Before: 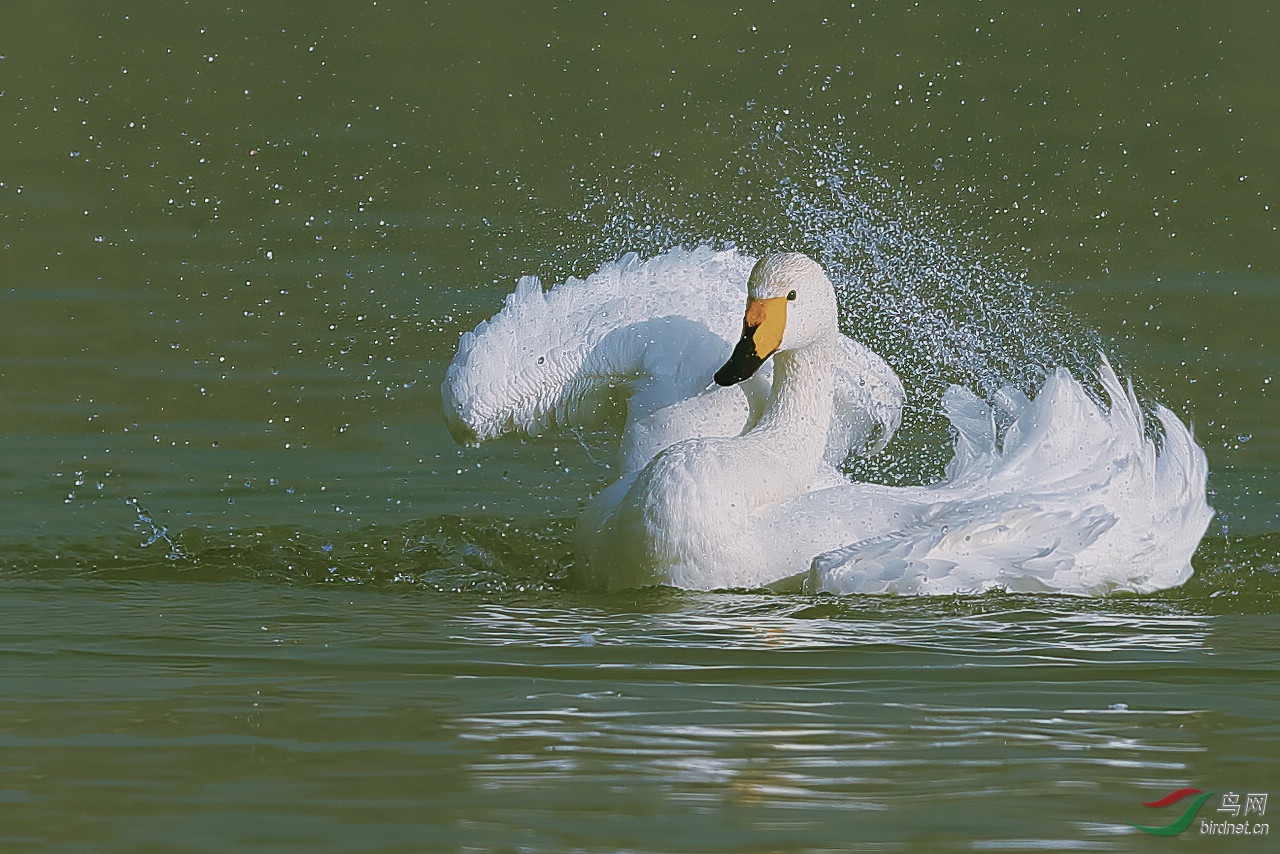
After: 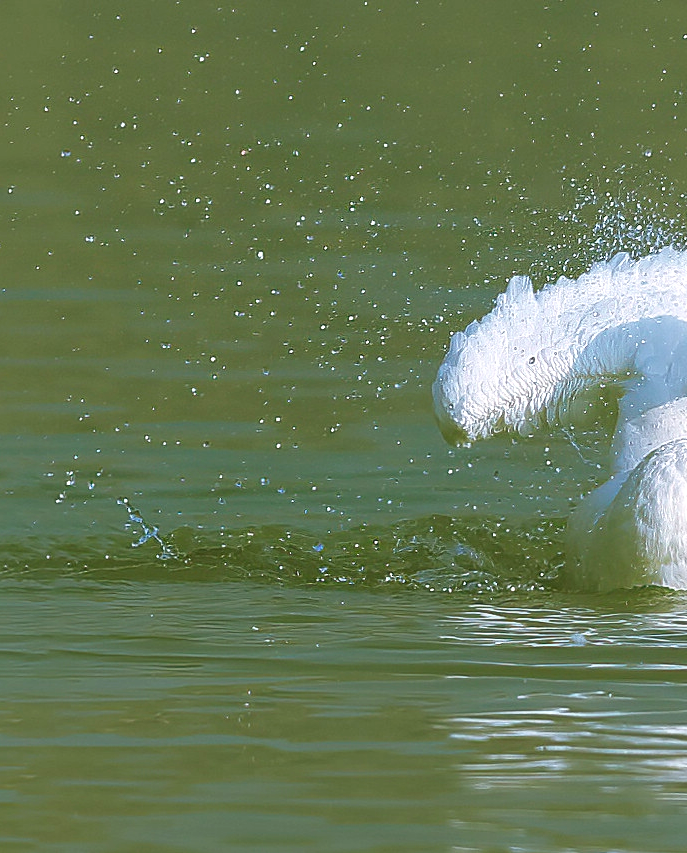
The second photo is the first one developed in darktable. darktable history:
exposure: black level correction 0, exposure 0.692 EV, compensate highlight preservation false
contrast brightness saturation: contrast 0.042, saturation 0.16
crop: left 0.766%, right 45.537%, bottom 0.088%
